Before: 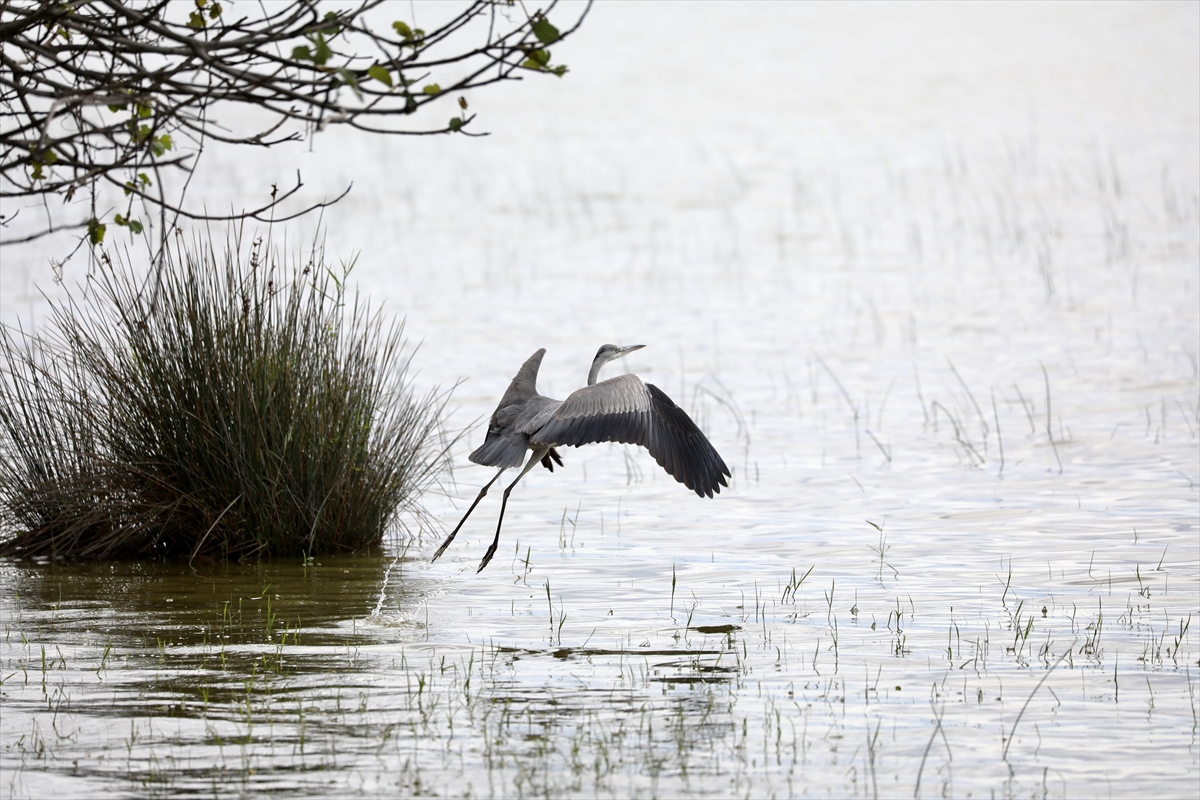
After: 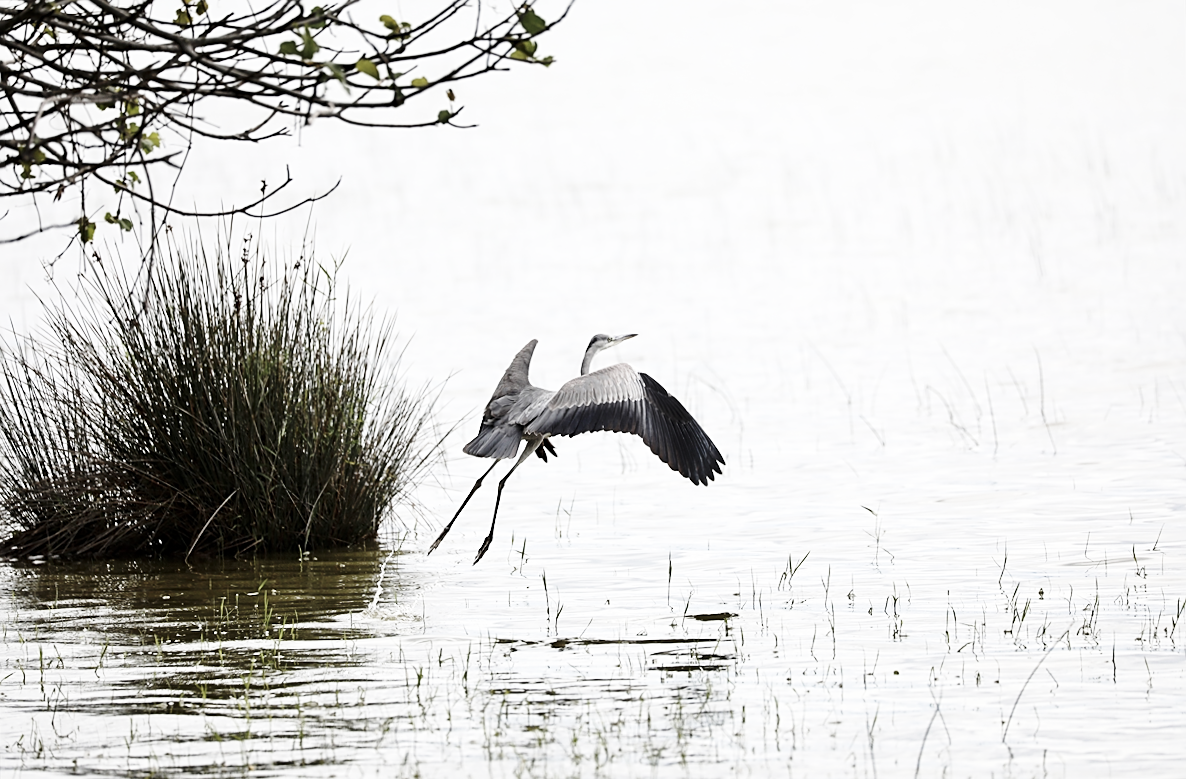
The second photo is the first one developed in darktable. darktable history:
sharpen: on, module defaults
contrast brightness saturation: contrast 0.1, saturation -0.36
base curve: curves: ch0 [(0, 0) (0.028, 0.03) (0.121, 0.232) (0.46, 0.748) (0.859, 0.968) (1, 1)], preserve colors none
rotate and perspective: rotation -1°, crop left 0.011, crop right 0.989, crop top 0.025, crop bottom 0.975
